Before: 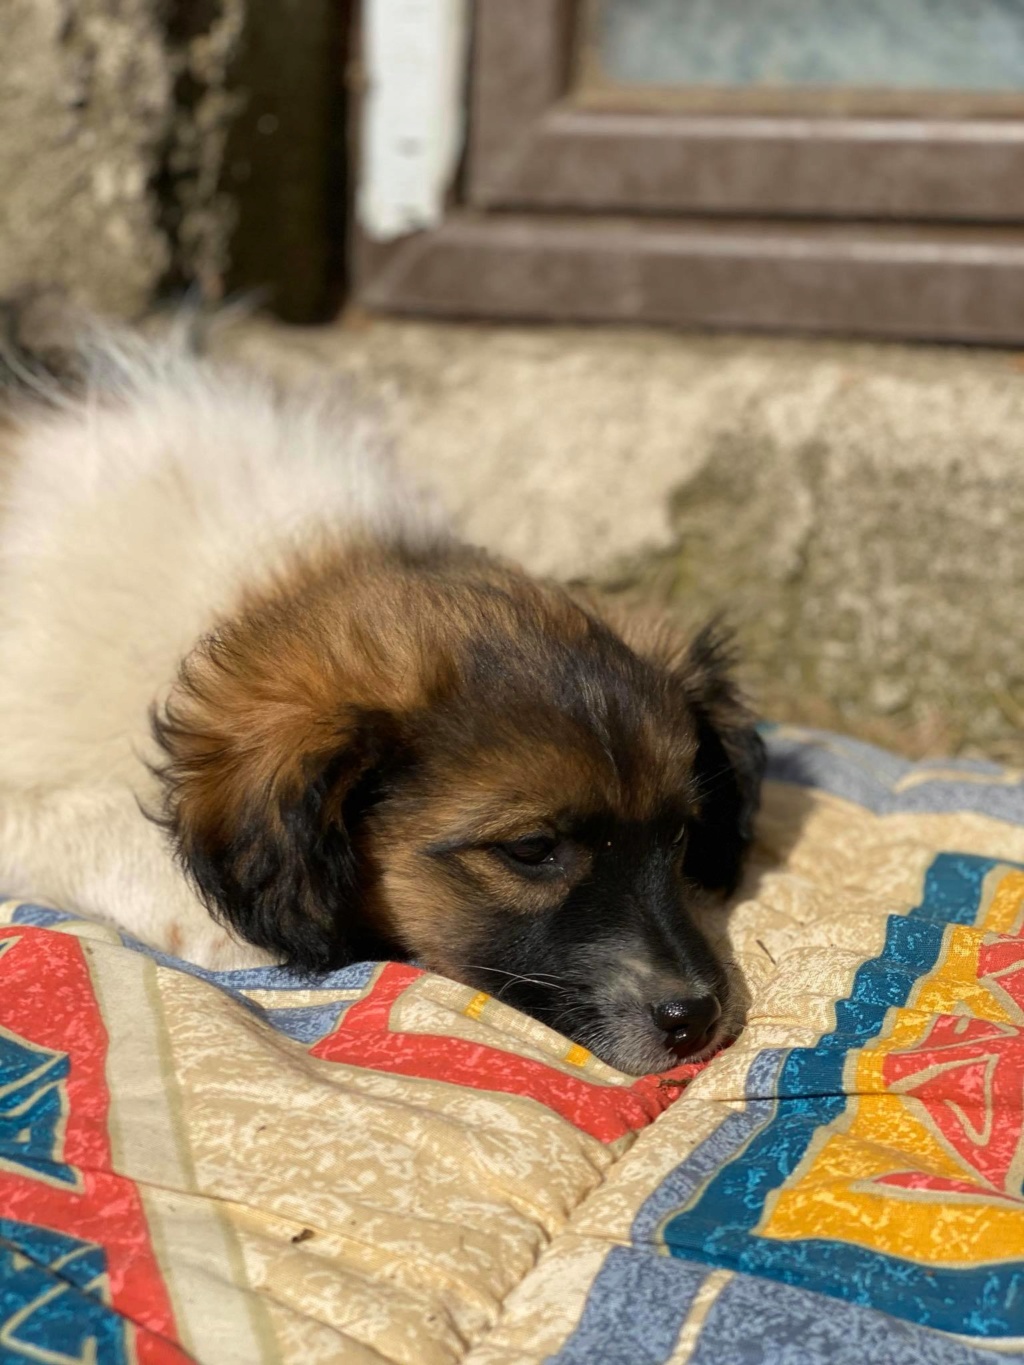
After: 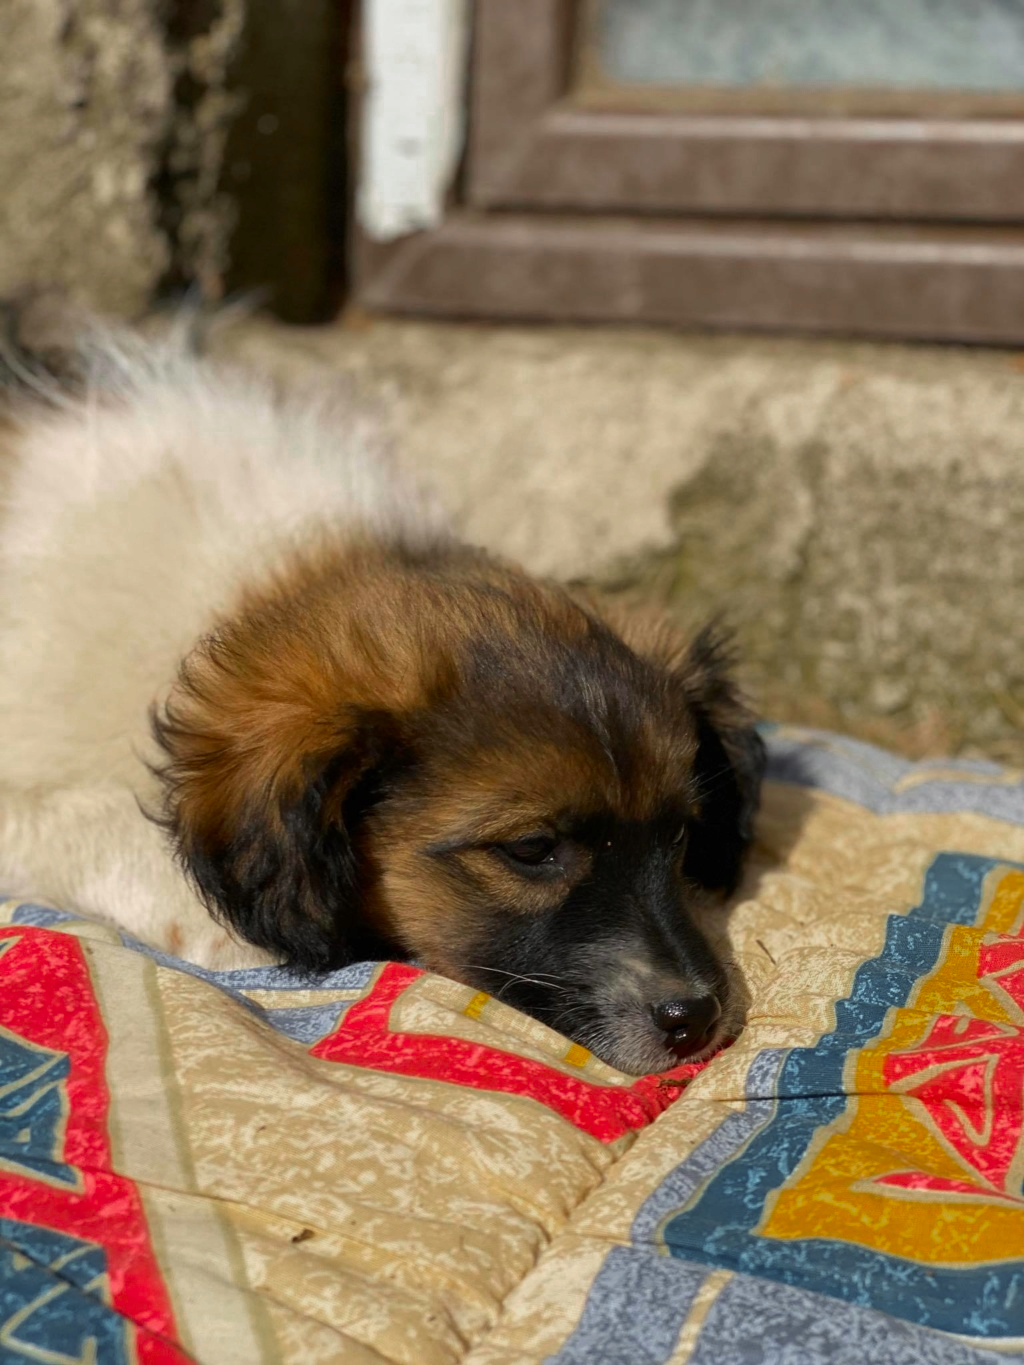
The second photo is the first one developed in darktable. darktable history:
color zones: curves: ch0 [(0, 0.48) (0.209, 0.398) (0.305, 0.332) (0.429, 0.493) (0.571, 0.5) (0.714, 0.5) (0.857, 0.5) (1, 0.48)]; ch1 [(0, 0.633) (0.143, 0.586) (0.286, 0.489) (0.429, 0.448) (0.571, 0.31) (0.714, 0.335) (0.857, 0.492) (1, 0.633)]; ch2 [(0, 0.448) (0.143, 0.498) (0.286, 0.5) (0.429, 0.5) (0.571, 0.5) (0.714, 0.5) (0.857, 0.5) (1, 0.448)]
